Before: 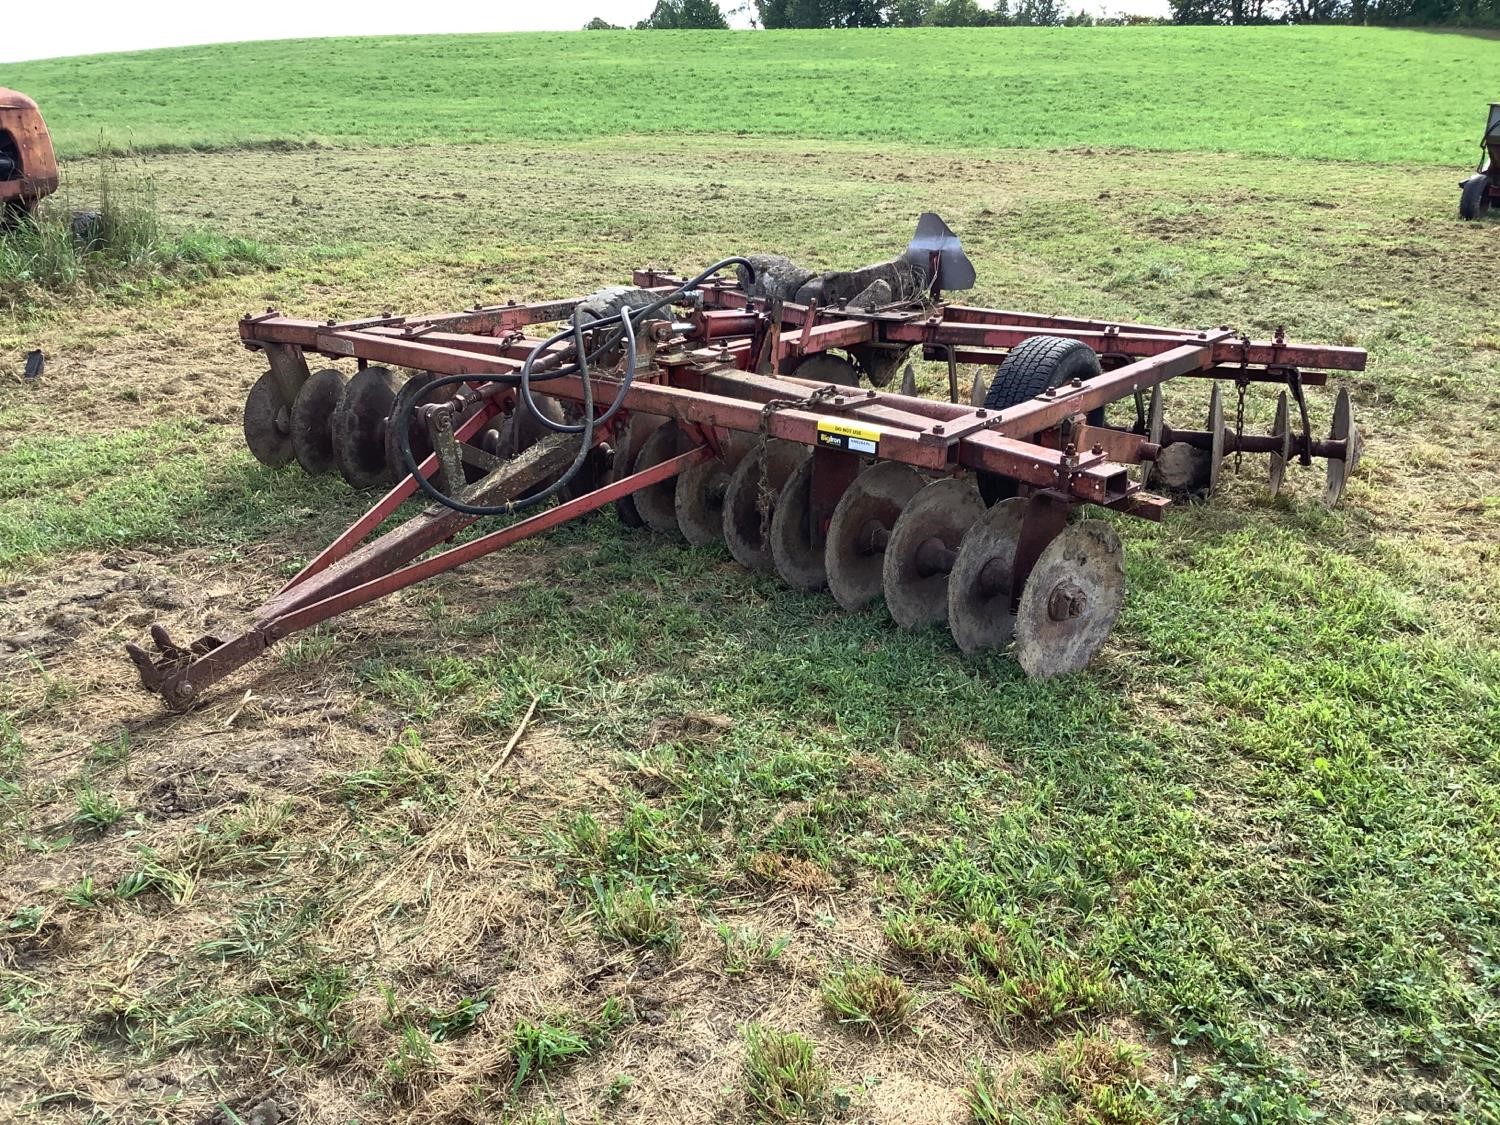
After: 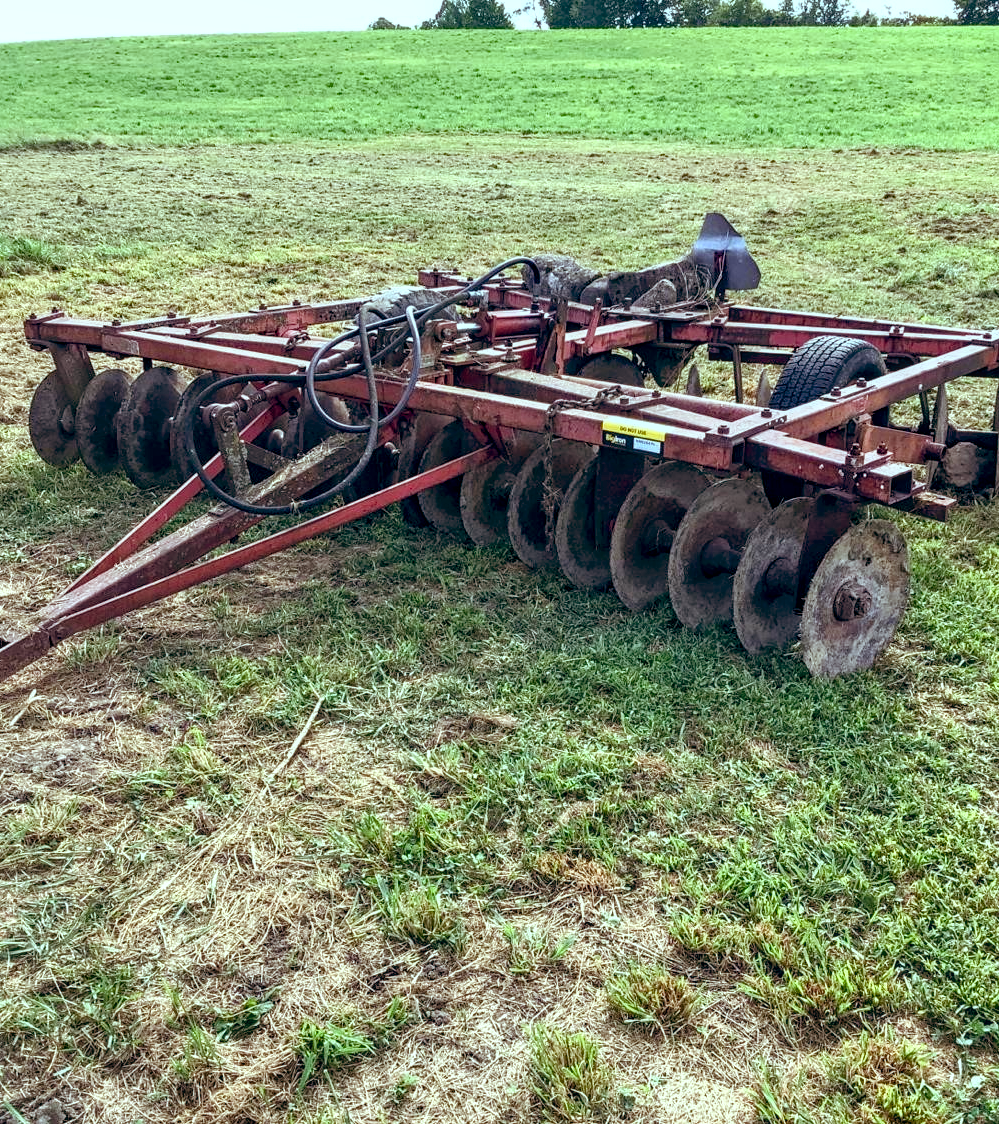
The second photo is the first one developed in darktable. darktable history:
exposure: black level correction 0.007, compensate highlight preservation false
color balance: lift [1.003, 0.993, 1.001, 1.007], gamma [1.018, 1.072, 0.959, 0.928], gain [0.974, 0.873, 1.031, 1.127]
color balance rgb: linear chroma grading › shadows 32%, linear chroma grading › global chroma -2%, linear chroma grading › mid-tones 4%, perceptual saturation grading › global saturation -2%, perceptual saturation grading › highlights -8%, perceptual saturation grading › mid-tones 8%, perceptual saturation grading › shadows 4%, perceptual brilliance grading › highlights 8%, perceptual brilliance grading › mid-tones 4%, perceptual brilliance grading › shadows 2%, global vibrance 16%, saturation formula JzAzBz (2021)
haze removal: compatibility mode true, adaptive false
crop and rotate: left 14.385%, right 18.948%
local contrast: on, module defaults
